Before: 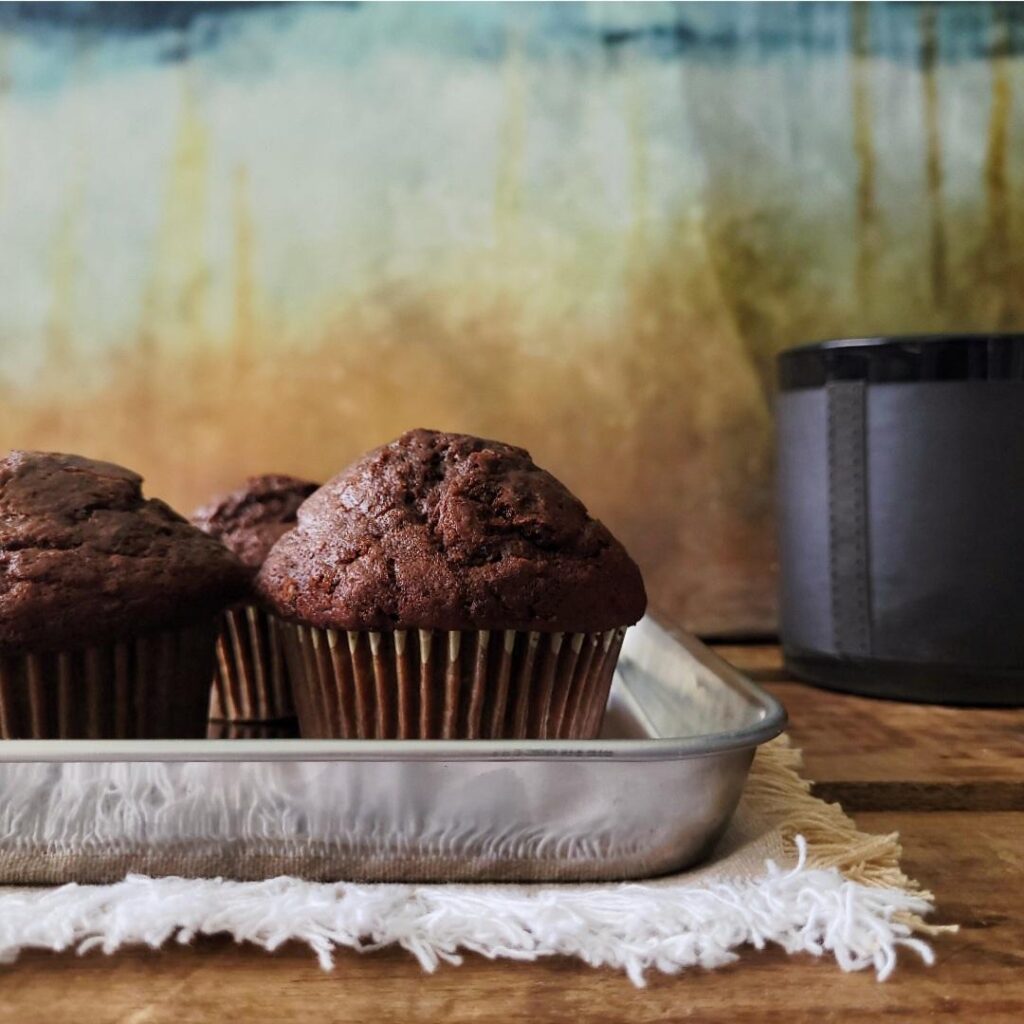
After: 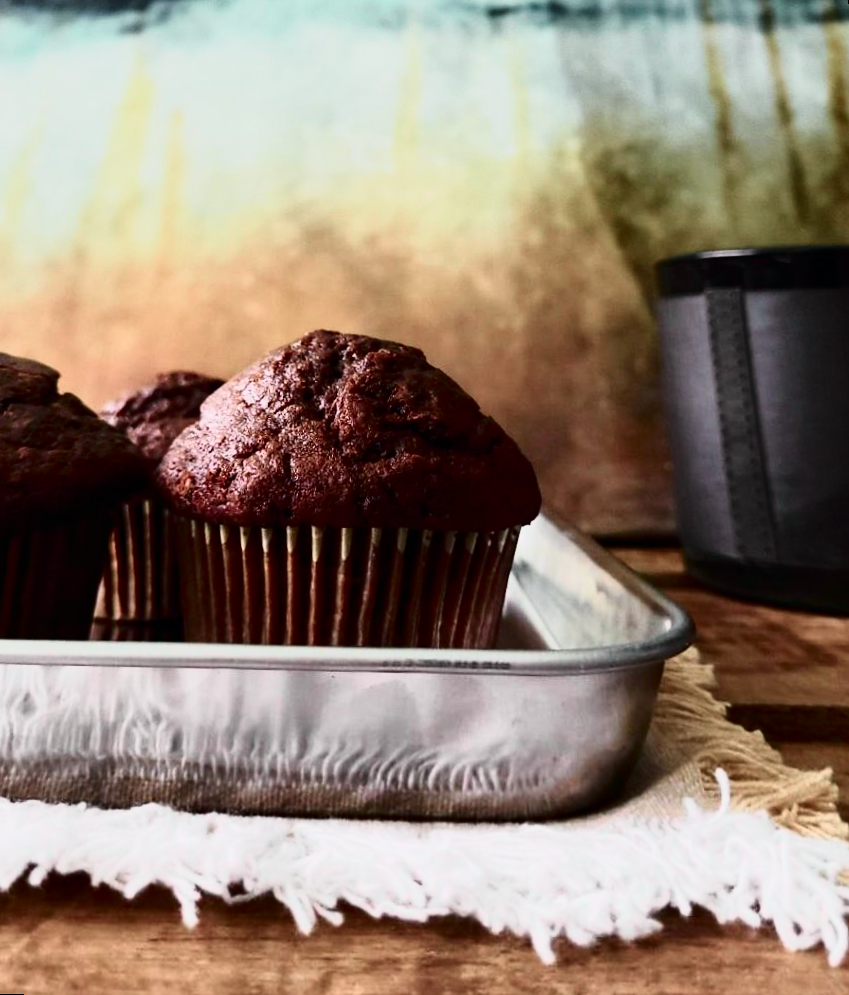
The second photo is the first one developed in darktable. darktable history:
rotate and perspective: rotation 0.72°, lens shift (vertical) -0.352, lens shift (horizontal) -0.051, crop left 0.152, crop right 0.859, crop top 0.019, crop bottom 0.964
tone curve: curves: ch0 [(0, 0) (0.058, 0.027) (0.214, 0.183) (0.304, 0.288) (0.561, 0.554) (0.687, 0.677) (0.768, 0.768) (0.858, 0.861) (0.986, 0.957)]; ch1 [(0, 0) (0.172, 0.123) (0.312, 0.296) (0.437, 0.429) (0.471, 0.469) (0.502, 0.5) (0.513, 0.515) (0.583, 0.604) (0.631, 0.659) (0.703, 0.721) (0.889, 0.924) (1, 1)]; ch2 [(0, 0) (0.411, 0.424) (0.485, 0.497) (0.502, 0.5) (0.517, 0.511) (0.566, 0.573) (0.622, 0.613) (0.709, 0.677) (1, 1)], color space Lab, independent channels, preserve colors none
contrast brightness saturation: contrast 0.39, brightness 0.1
